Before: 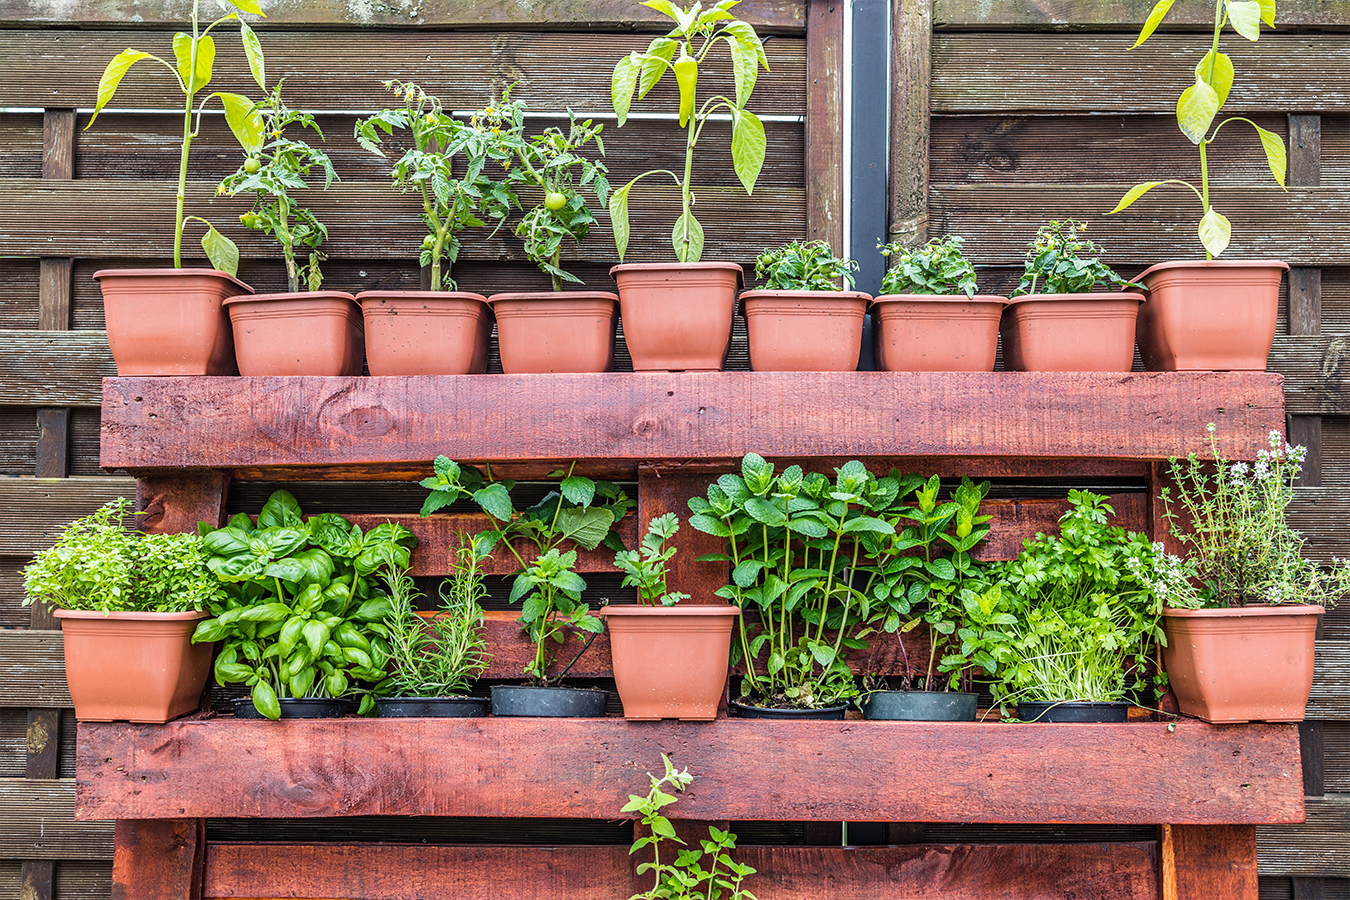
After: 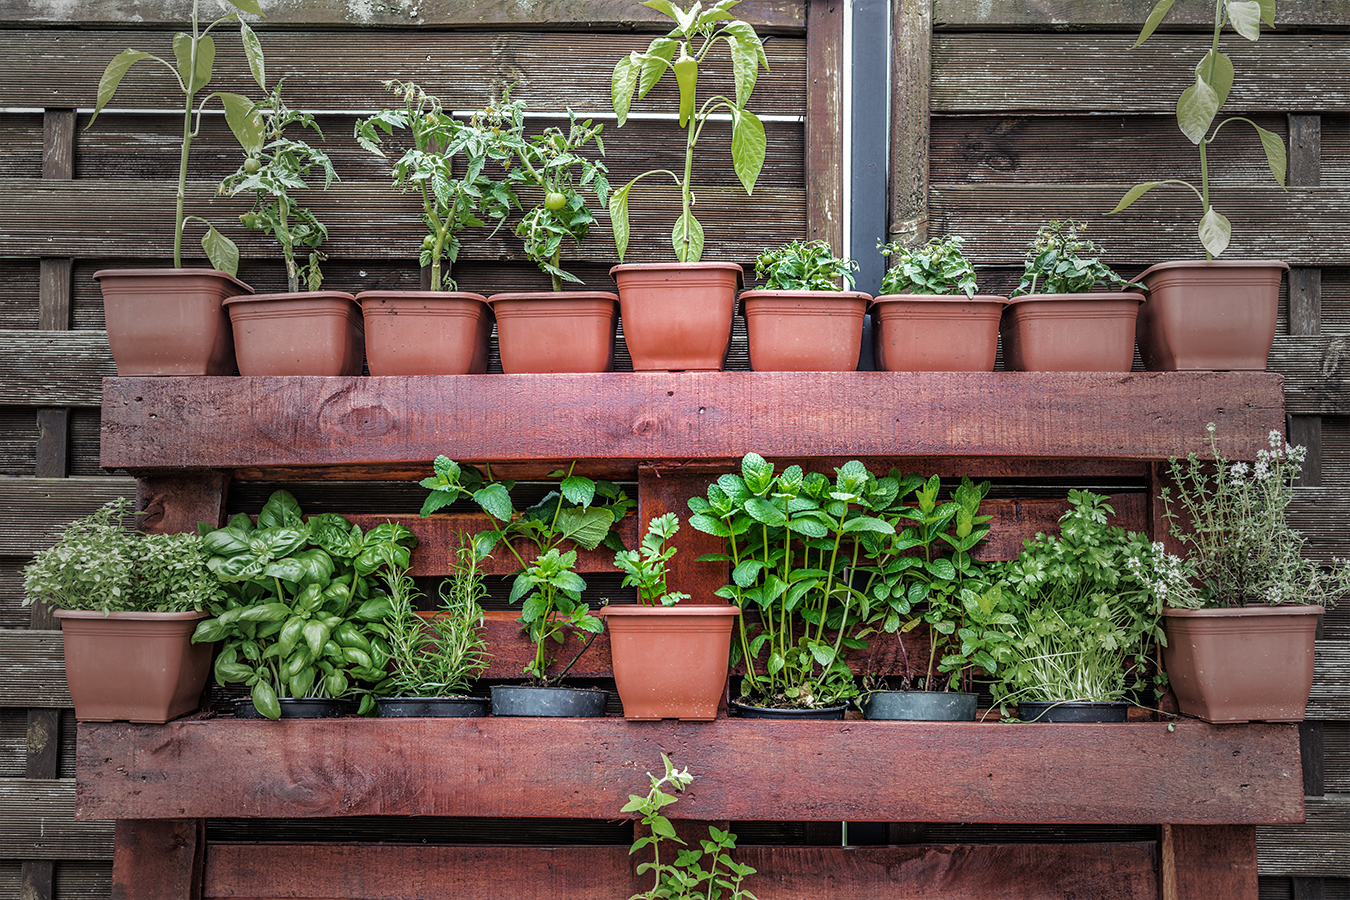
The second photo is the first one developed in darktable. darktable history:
color zones: curves: ch0 [(0.27, 0.396) (0.563, 0.504) (0.75, 0.5) (0.787, 0.307)]
tone equalizer: -8 EV -0.456 EV, -7 EV -0.399 EV, -6 EV -0.349 EV, -5 EV -0.253 EV, -3 EV 0.227 EV, -2 EV 0.32 EV, -1 EV 0.382 EV, +0 EV 0.433 EV
vignetting: fall-off start 15.93%, fall-off radius 99.95%, width/height ratio 0.721, unbound false
